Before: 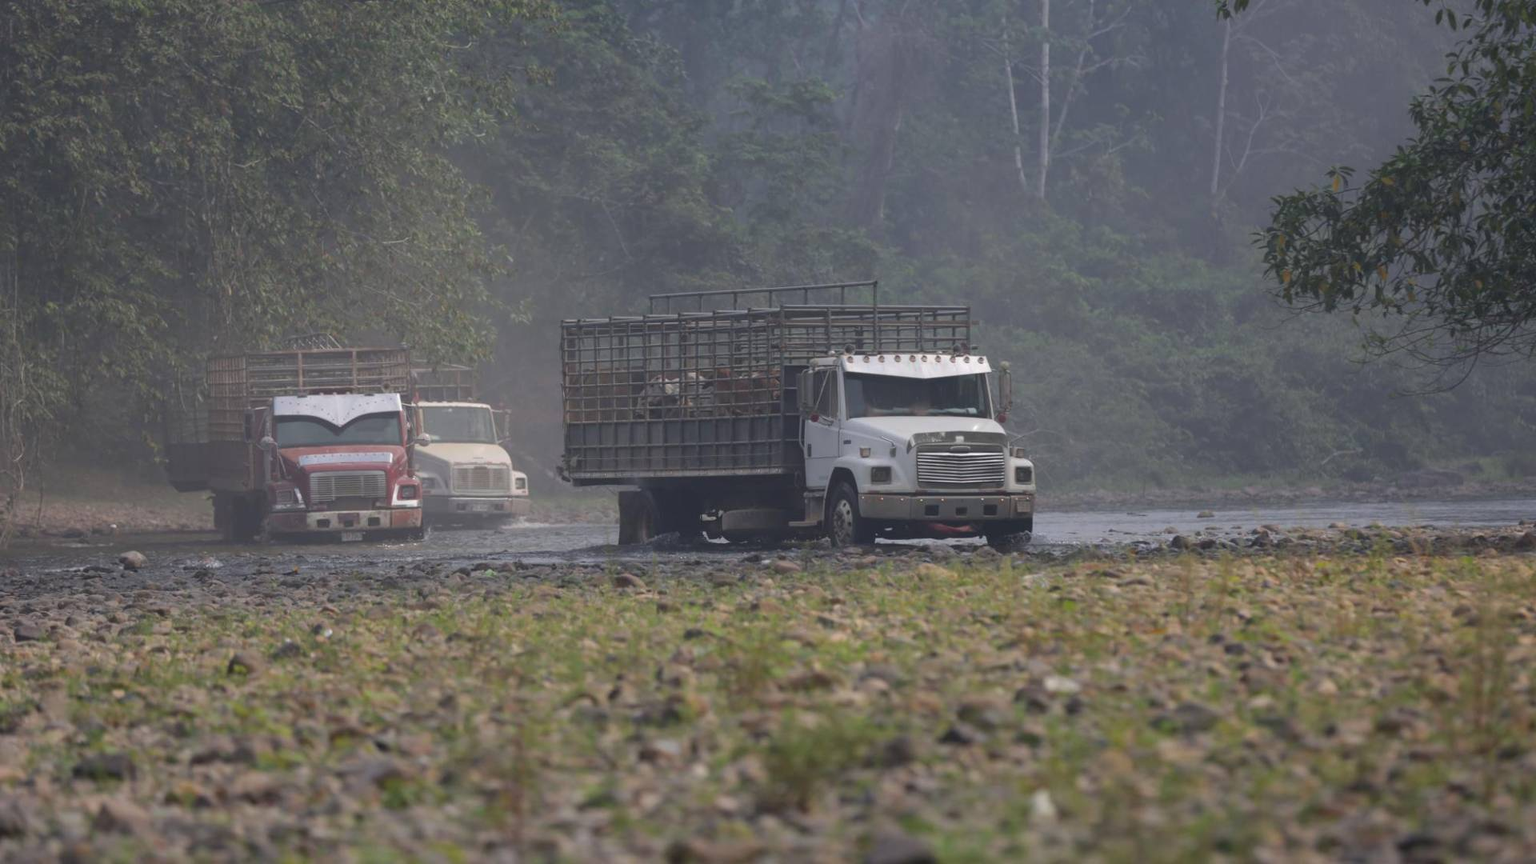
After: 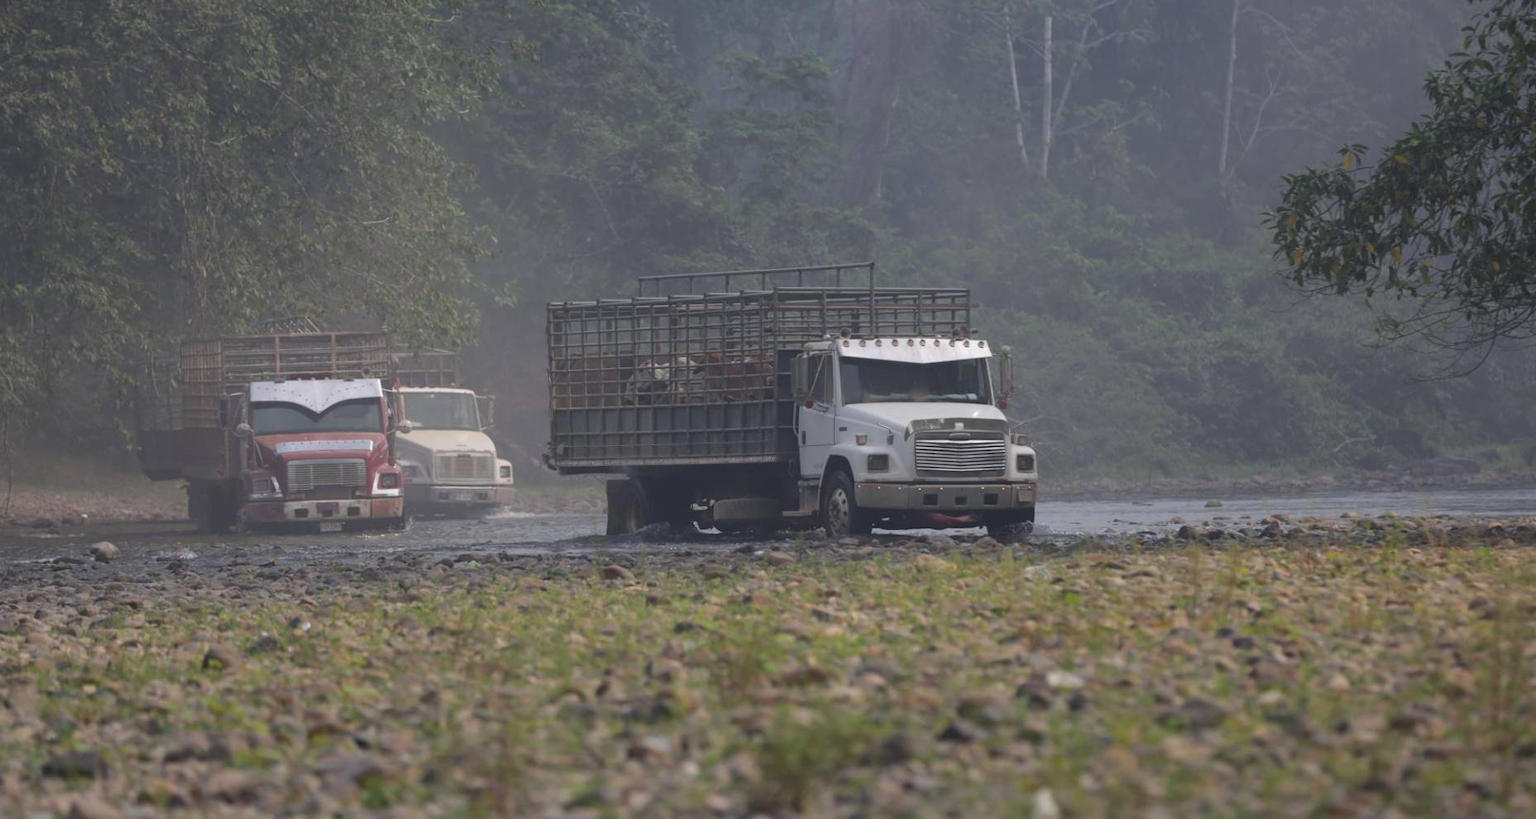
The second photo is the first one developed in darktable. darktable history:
tone equalizer: on, module defaults
crop: left 2.116%, top 3.189%, right 1.153%, bottom 4.972%
